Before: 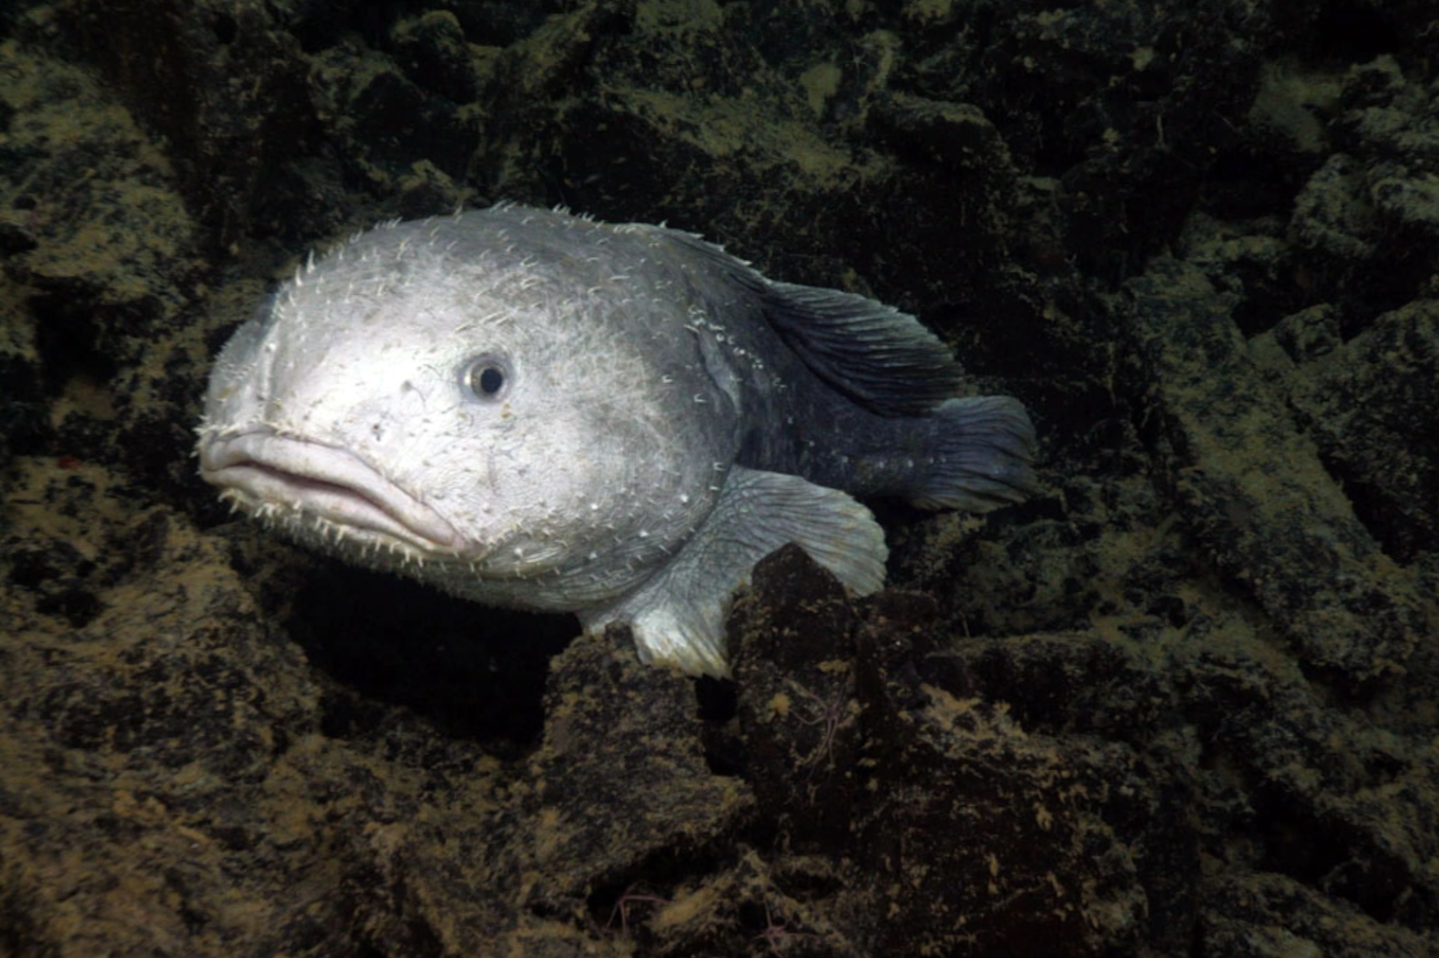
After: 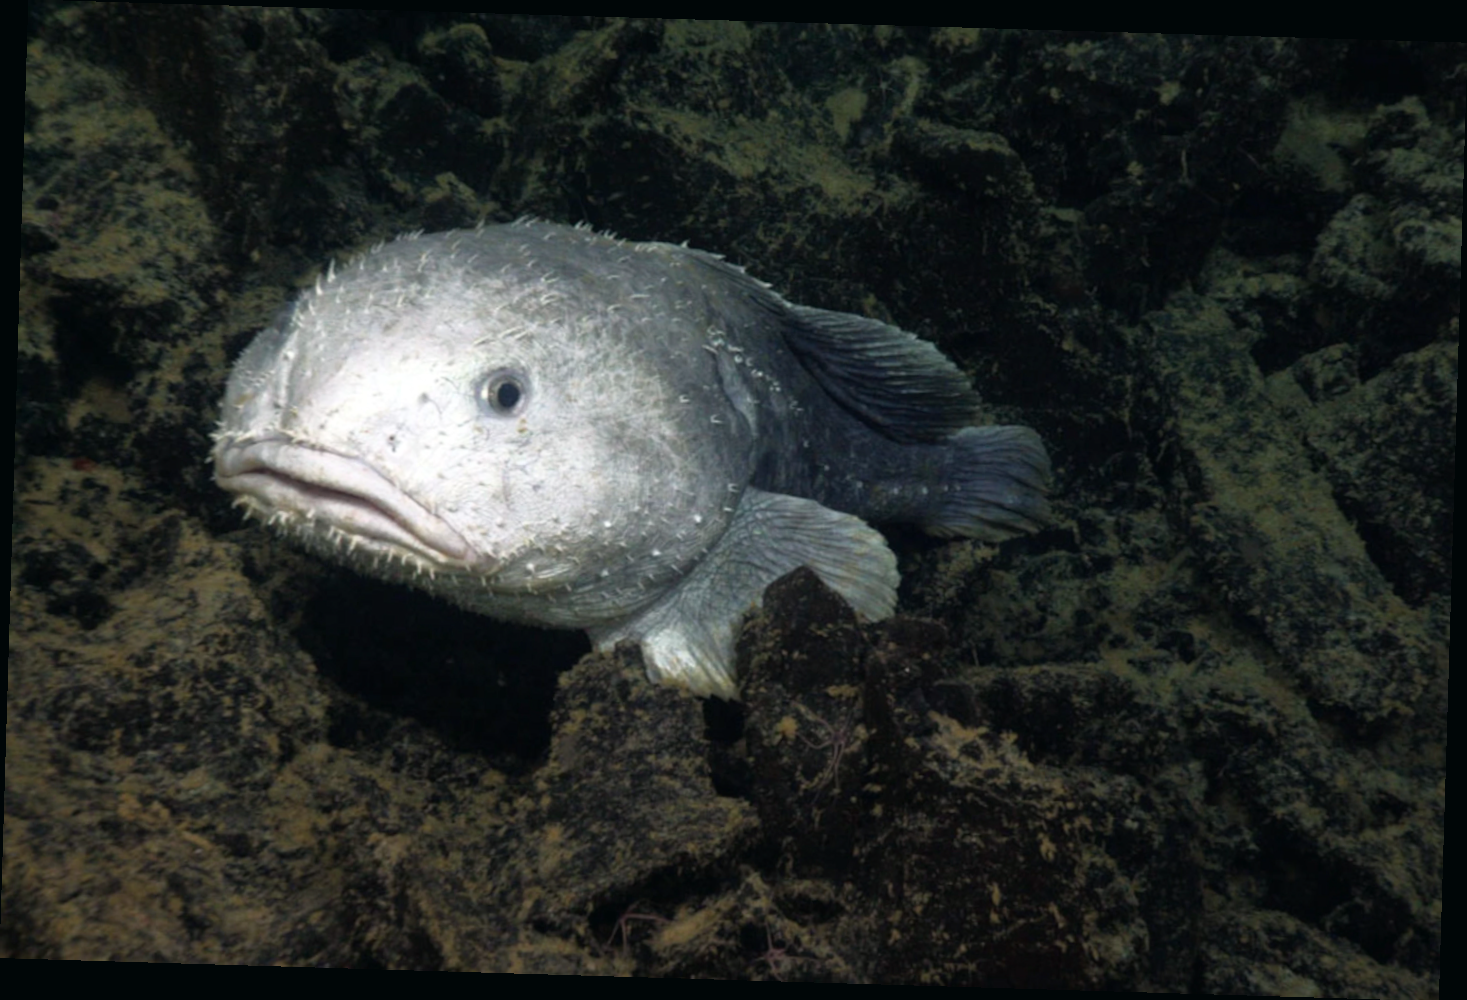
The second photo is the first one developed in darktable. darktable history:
color balance: mode lift, gamma, gain (sRGB), lift [1, 1, 1.022, 1.026]
shadows and highlights: shadows 0, highlights 40
rotate and perspective: rotation 1.72°, automatic cropping off
